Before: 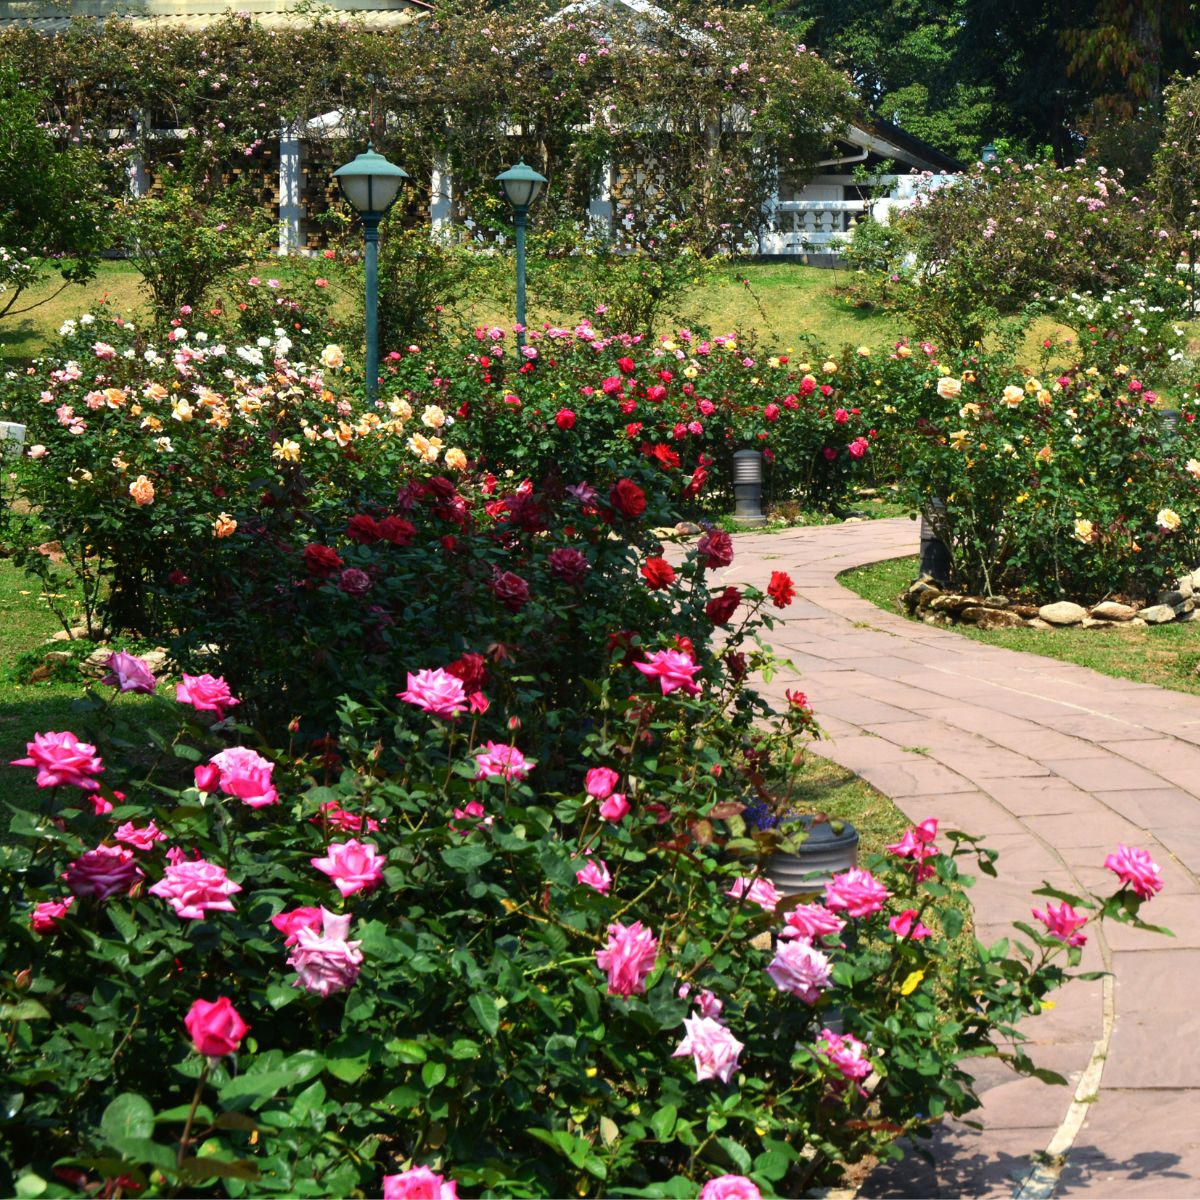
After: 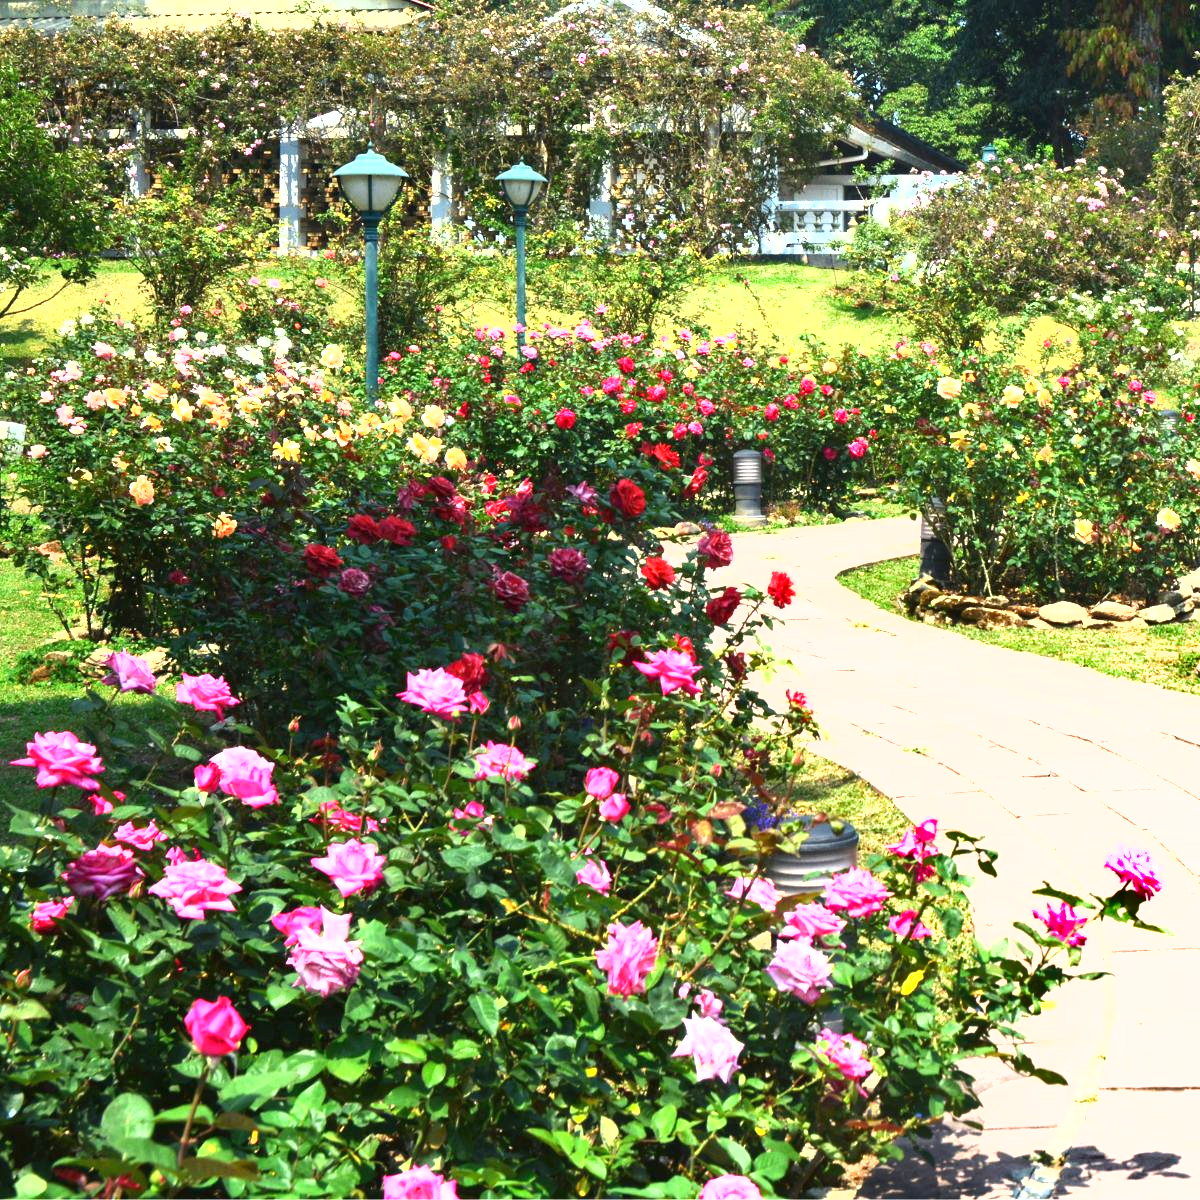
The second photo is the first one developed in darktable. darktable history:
exposure: black level correction 0, exposure 1.466 EV, compensate exposure bias true, compensate highlight preservation false
shadows and highlights: shadows 22.92, highlights -48.42, soften with gaussian
